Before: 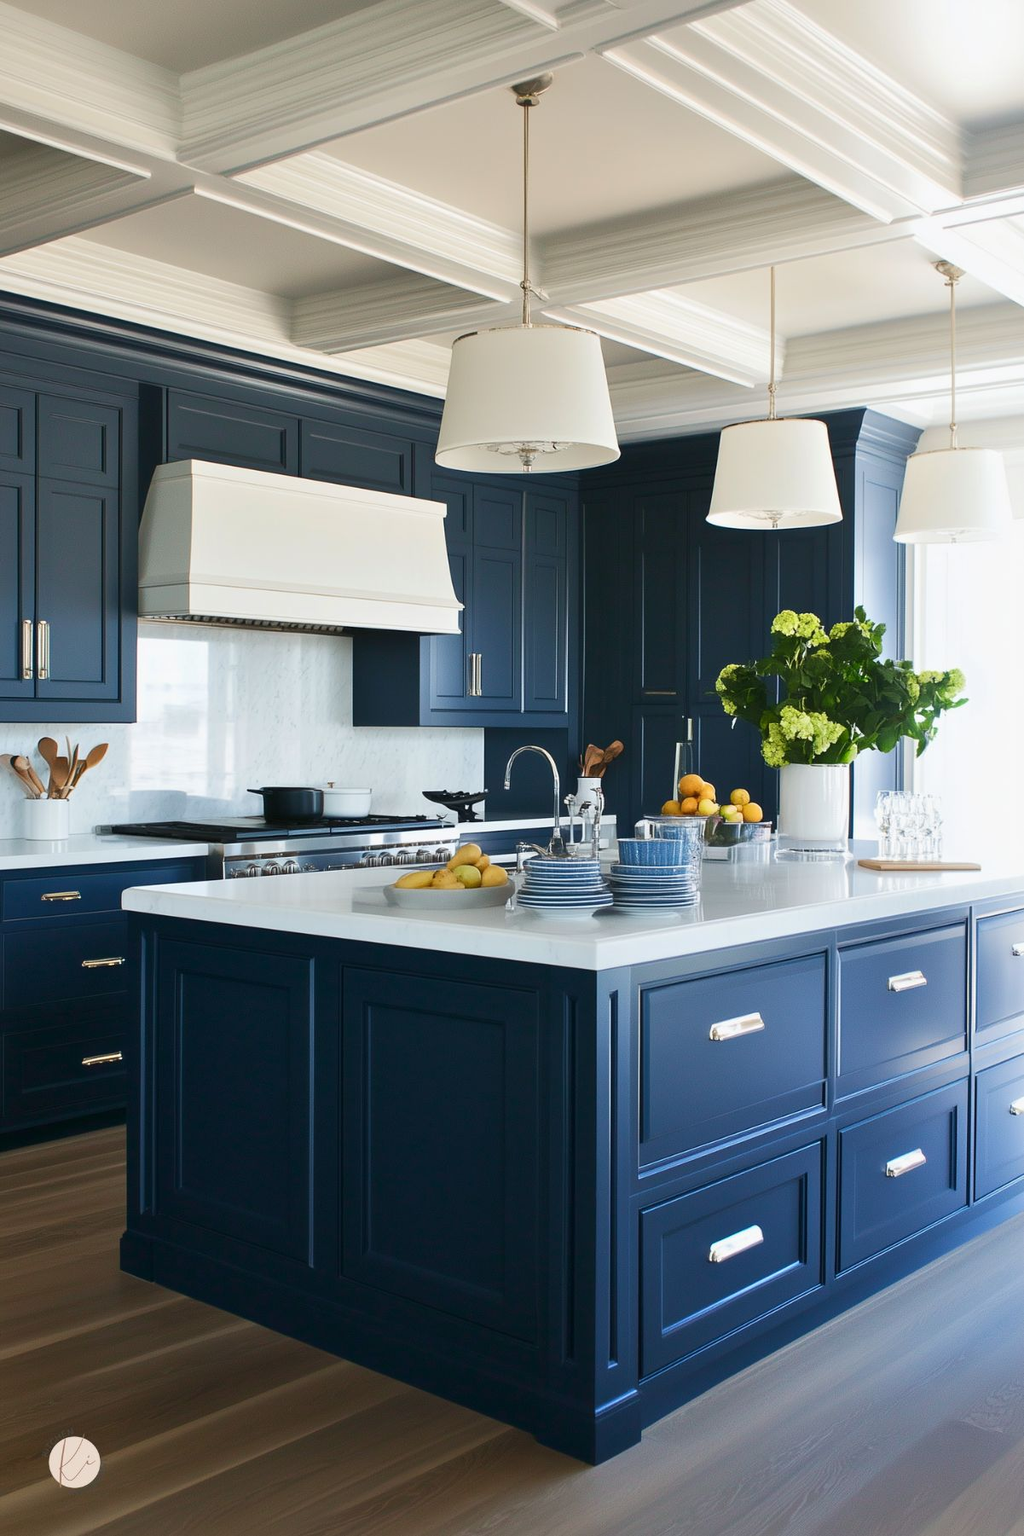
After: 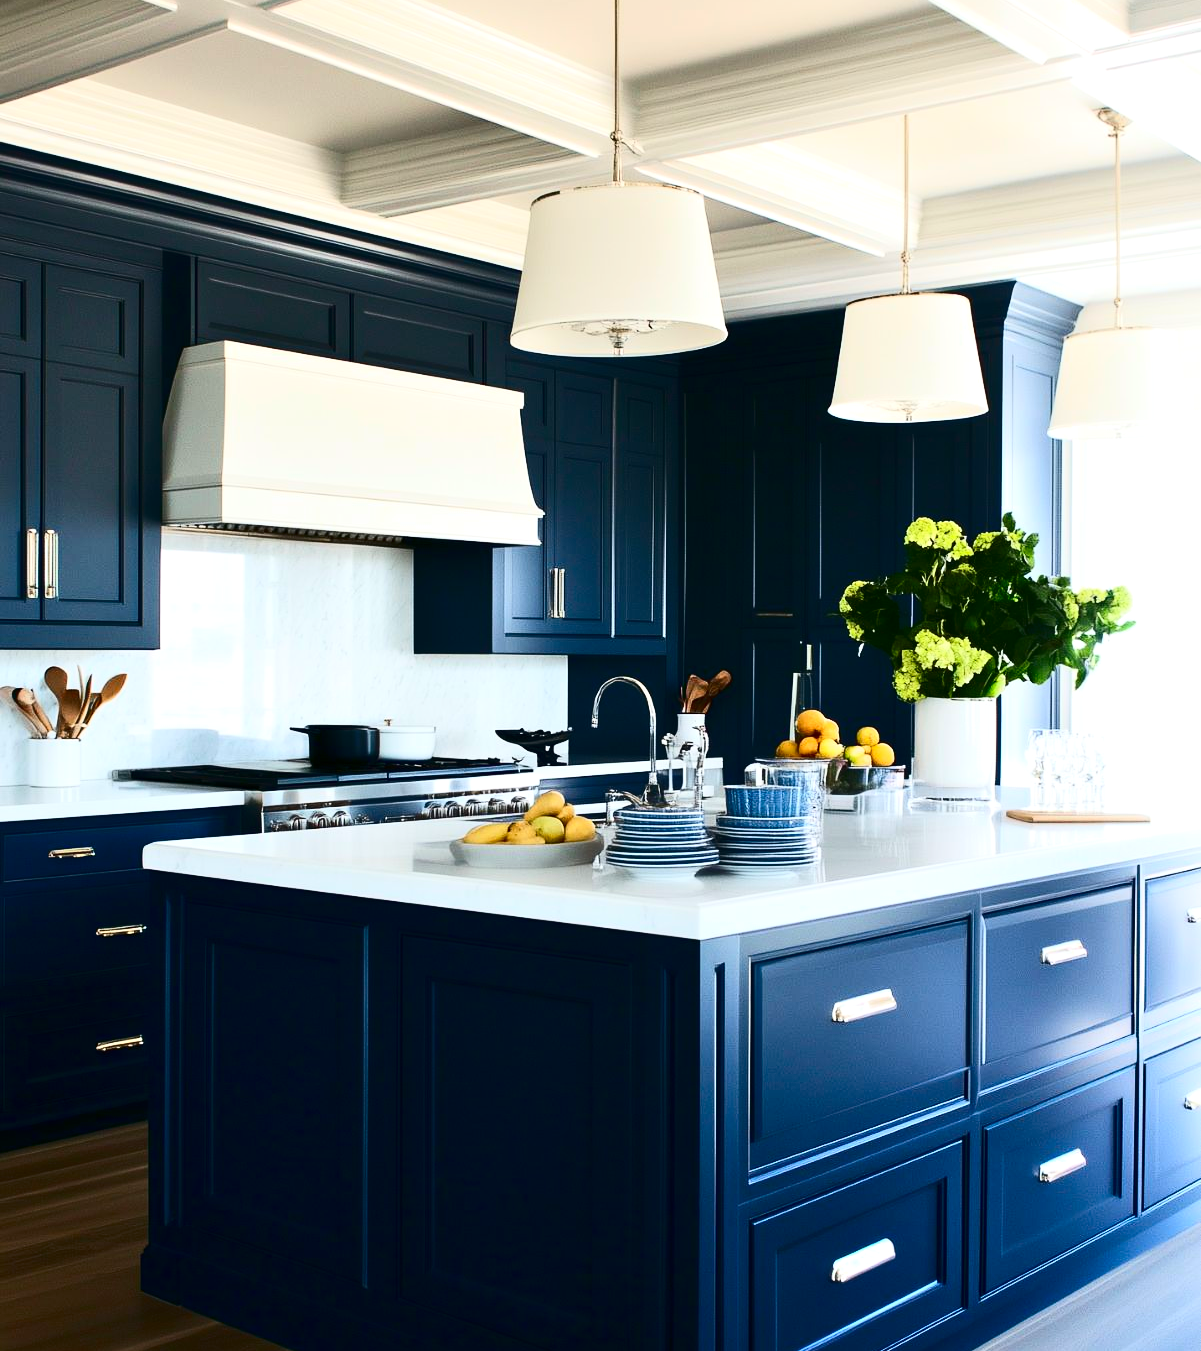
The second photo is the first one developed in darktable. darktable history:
crop: top 11.015%, bottom 13.948%
exposure: black level correction 0.002, exposure 0.296 EV, compensate highlight preservation false
contrast brightness saturation: contrast 0.335, brightness -0.07, saturation 0.174
